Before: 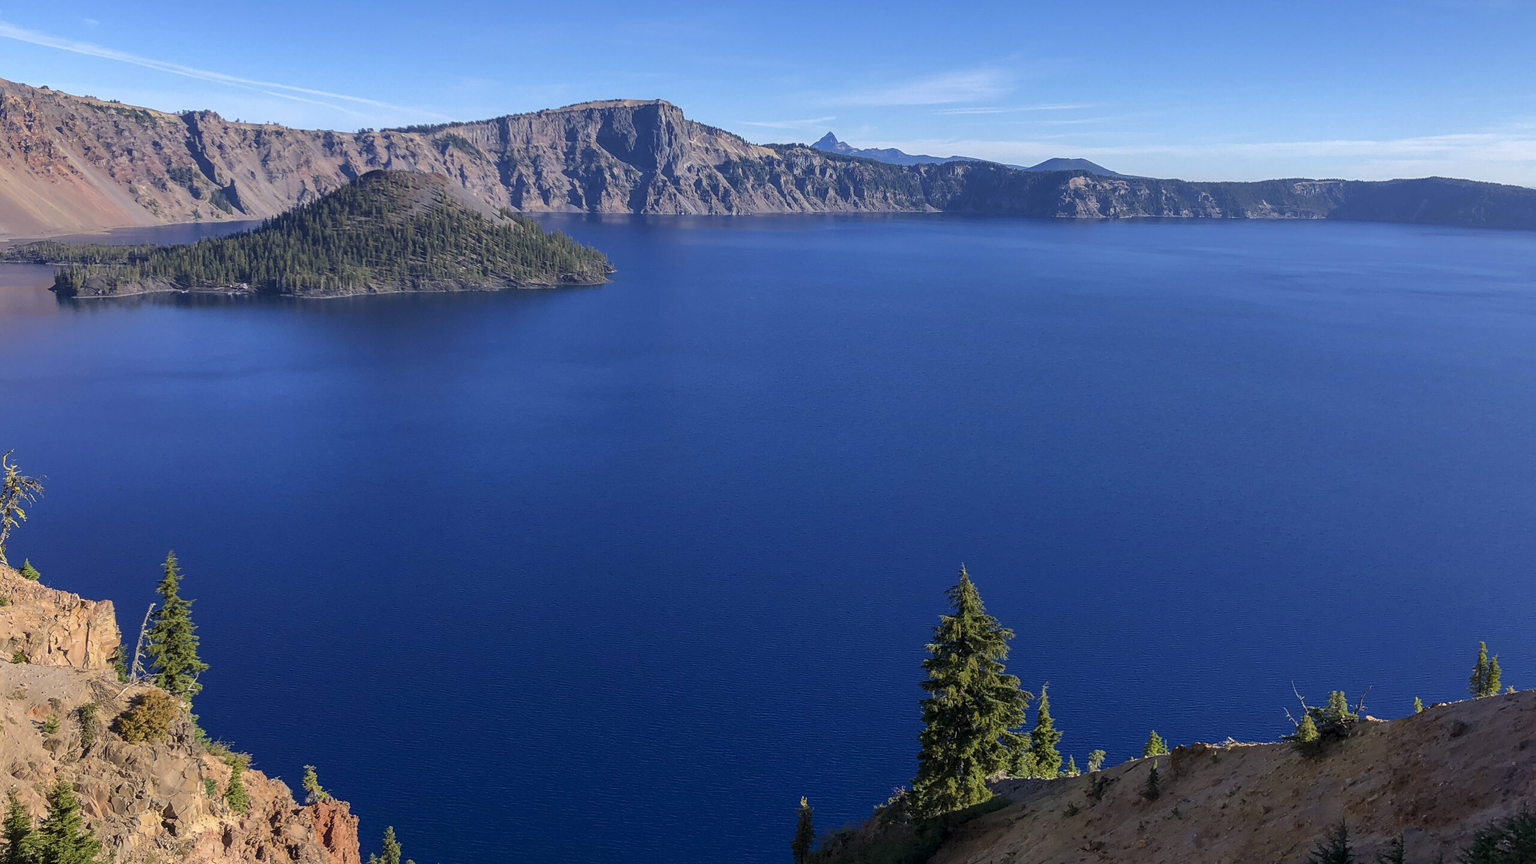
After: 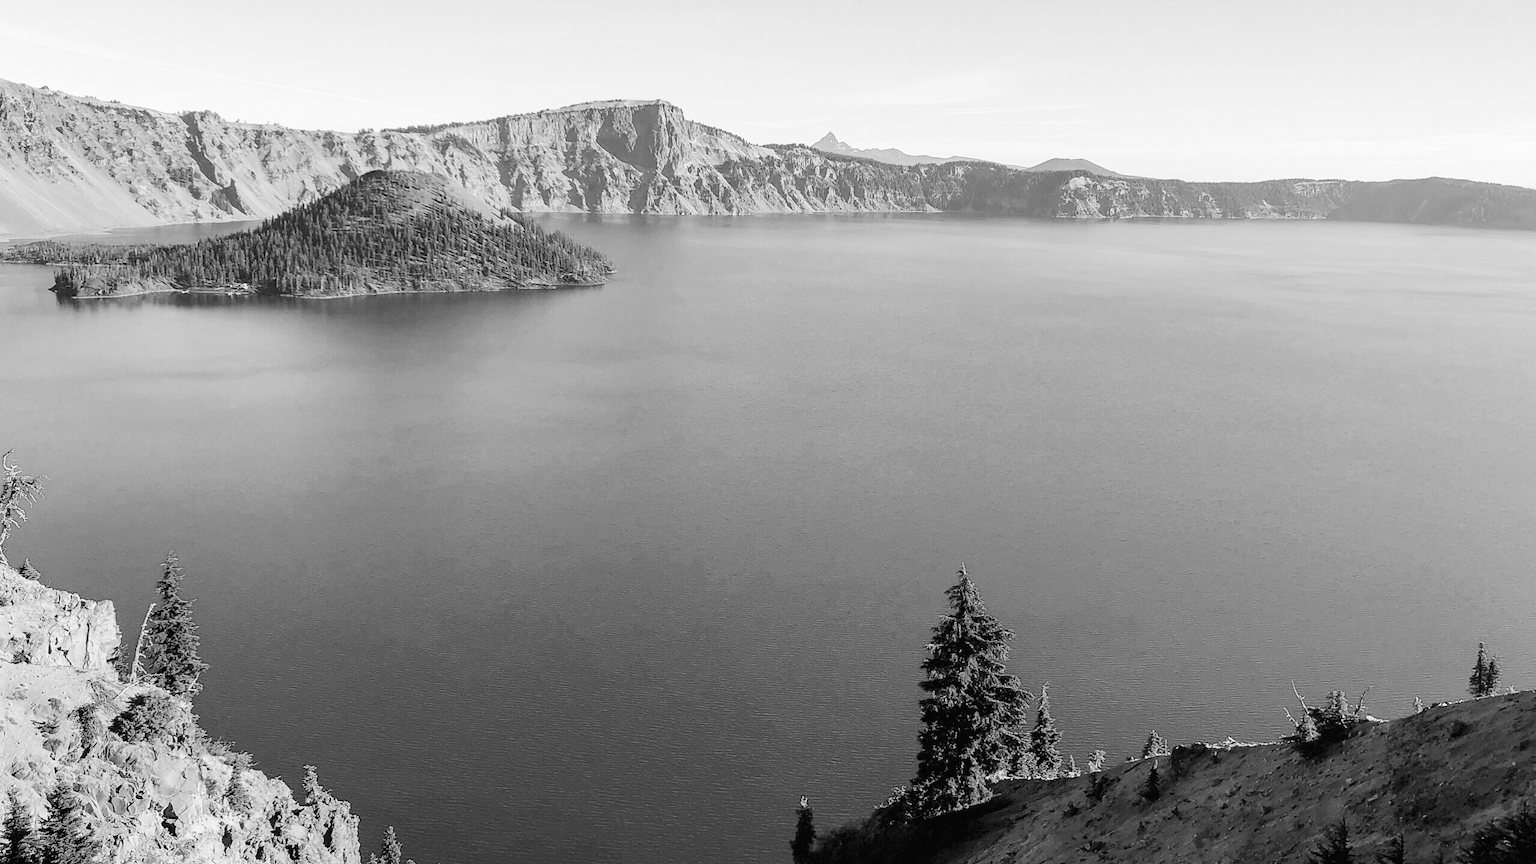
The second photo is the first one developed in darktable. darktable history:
exposure: exposure -0.177 EV, compensate highlight preservation false
base curve: curves: ch0 [(0, 0.003) (0.001, 0.002) (0.006, 0.004) (0.02, 0.022) (0.048, 0.086) (0.094, 0.234) (0.162, 0.431) (0.258, 0.629) (0.385, 0.8) (0.548, 0.918) (0.751, 0.988) (1, 1)], preserve colors none
color calibration: output gray [0.246, 0.254, 0.501, 0], gray › normalize channels true, illuminant same as pipeline (D50), adaptation XYZ, x 0.346, y 0.359, gamut compression 0
